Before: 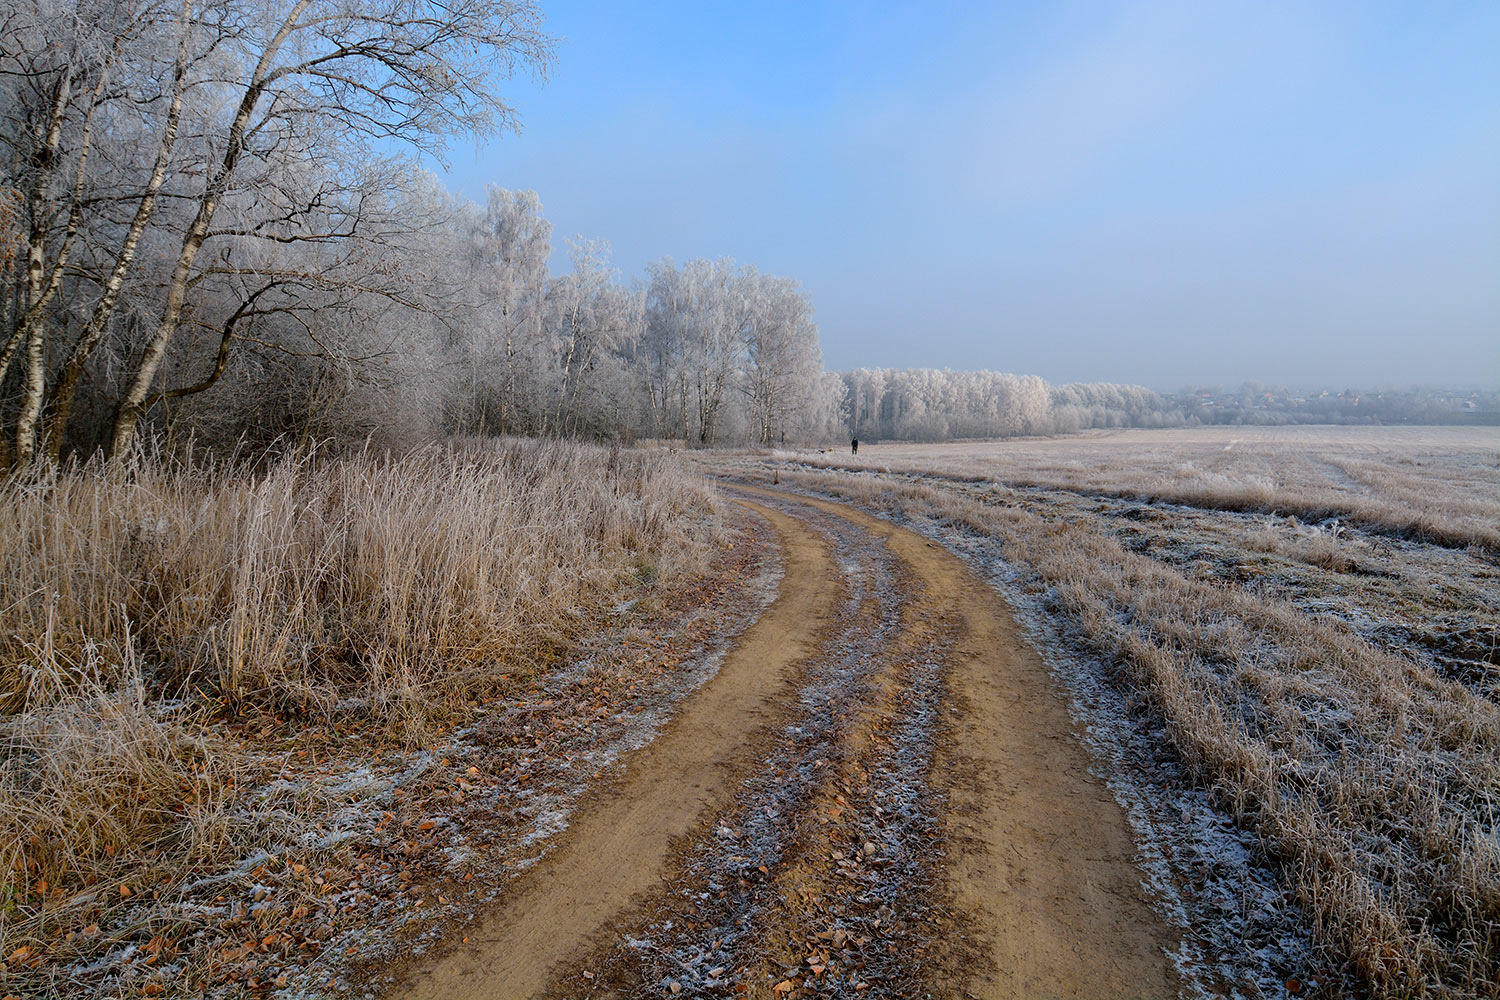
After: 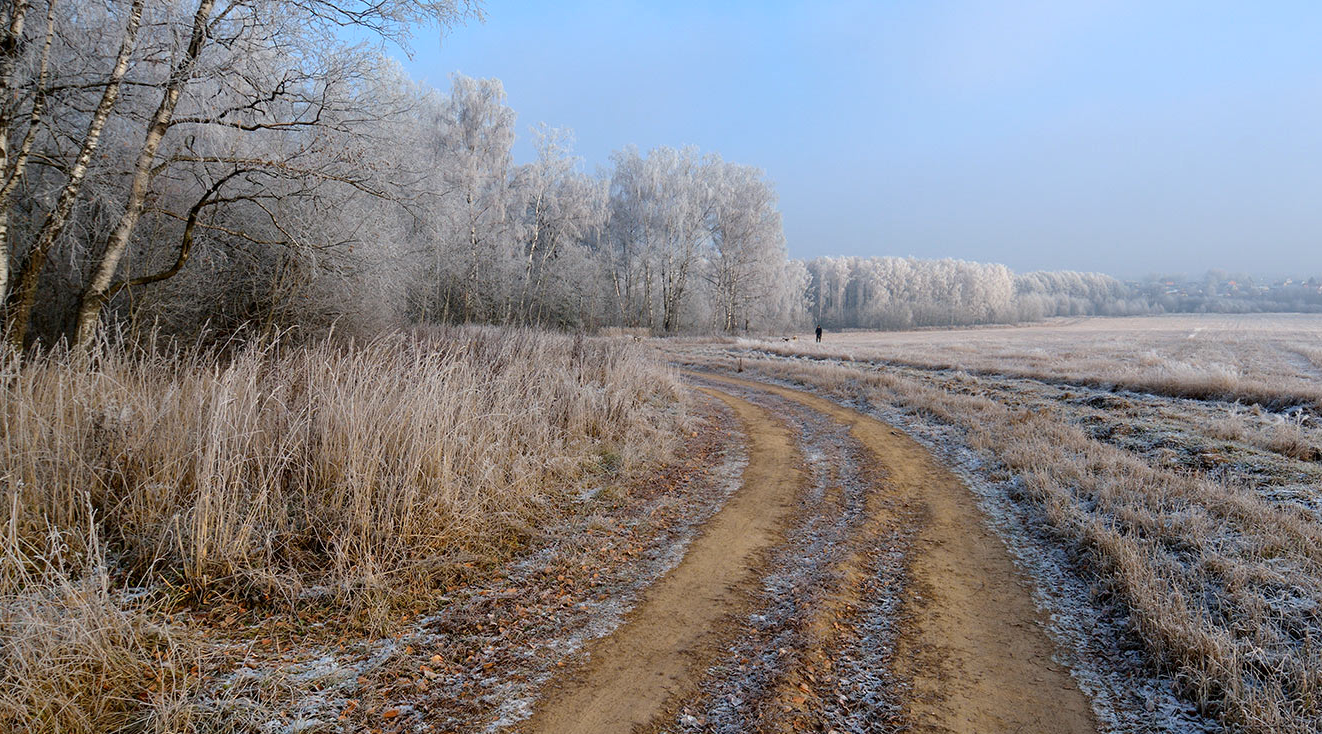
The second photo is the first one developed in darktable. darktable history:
exposure: exposure 0.203 EV, compensate highlight preservation false
crop and rotate: left 2.435%, top 11.239%, right 9.392%, bottom 15.347%
